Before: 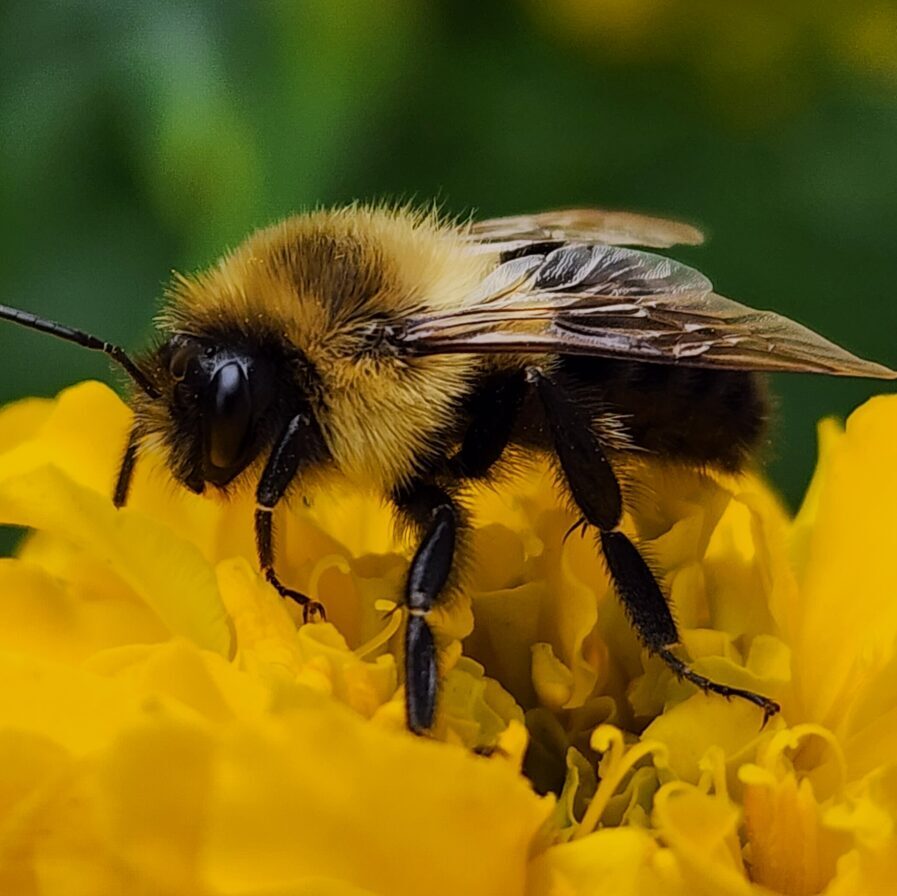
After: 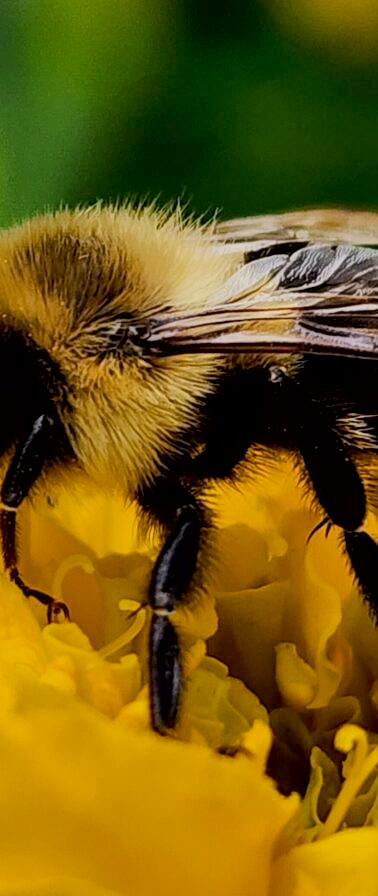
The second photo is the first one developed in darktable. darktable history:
exposure: black level correction 0.009, compensate highlight preservation false
shadows and highlights: low approximation 0.01, soften with gaussian
crop: left 28.583%, right 29.231%
